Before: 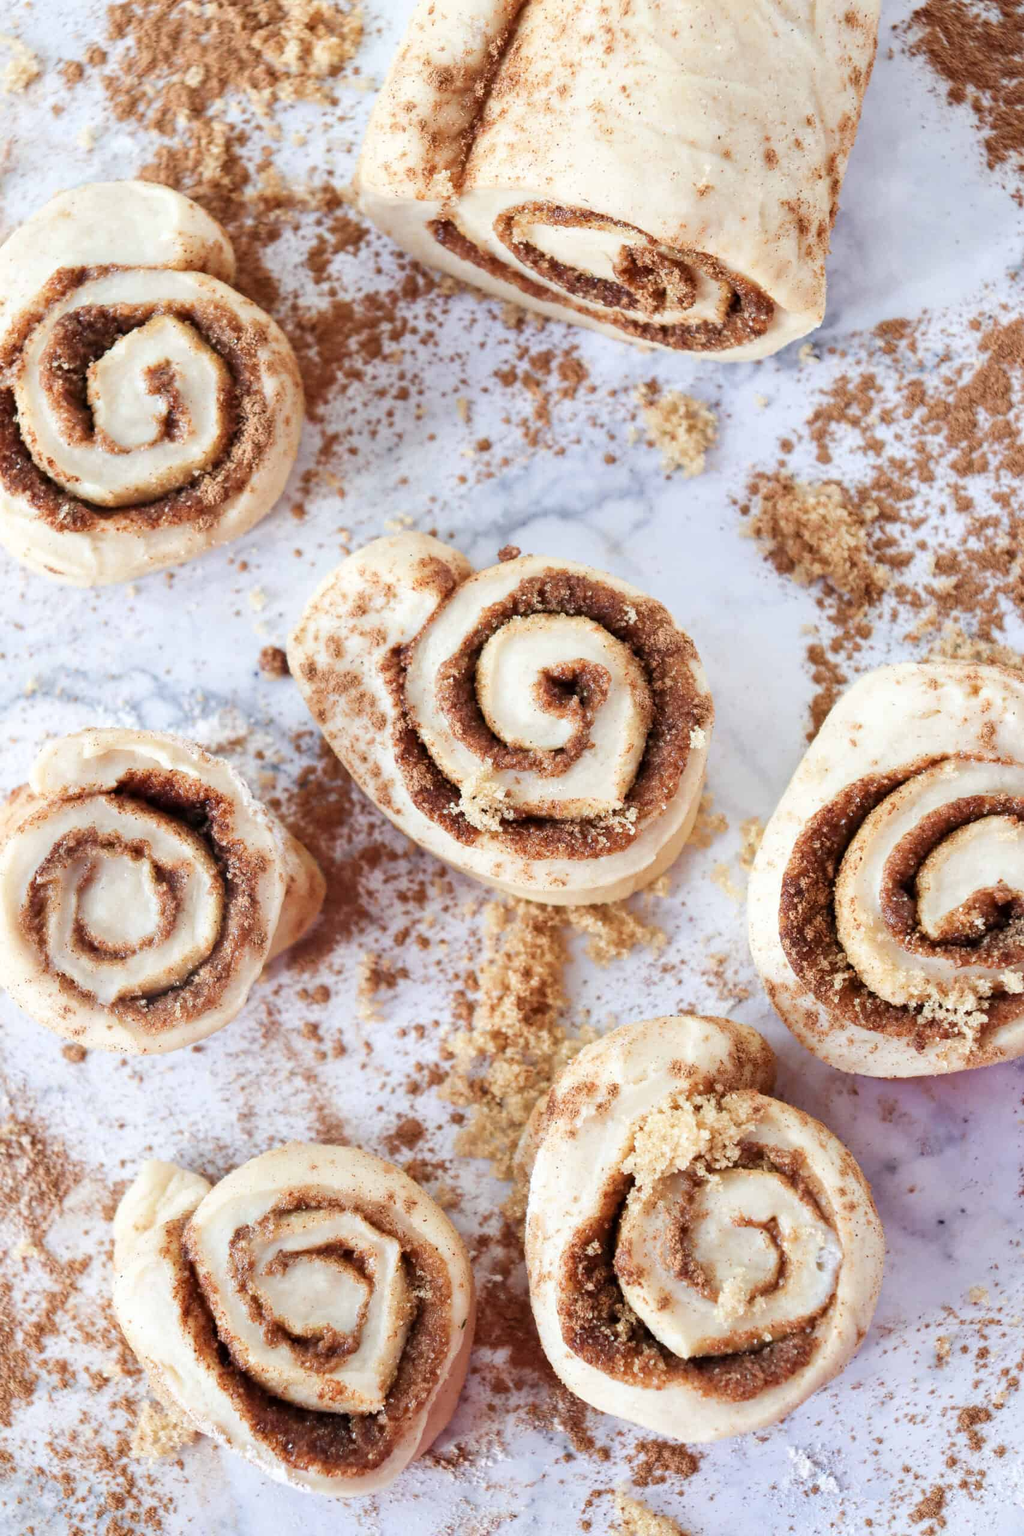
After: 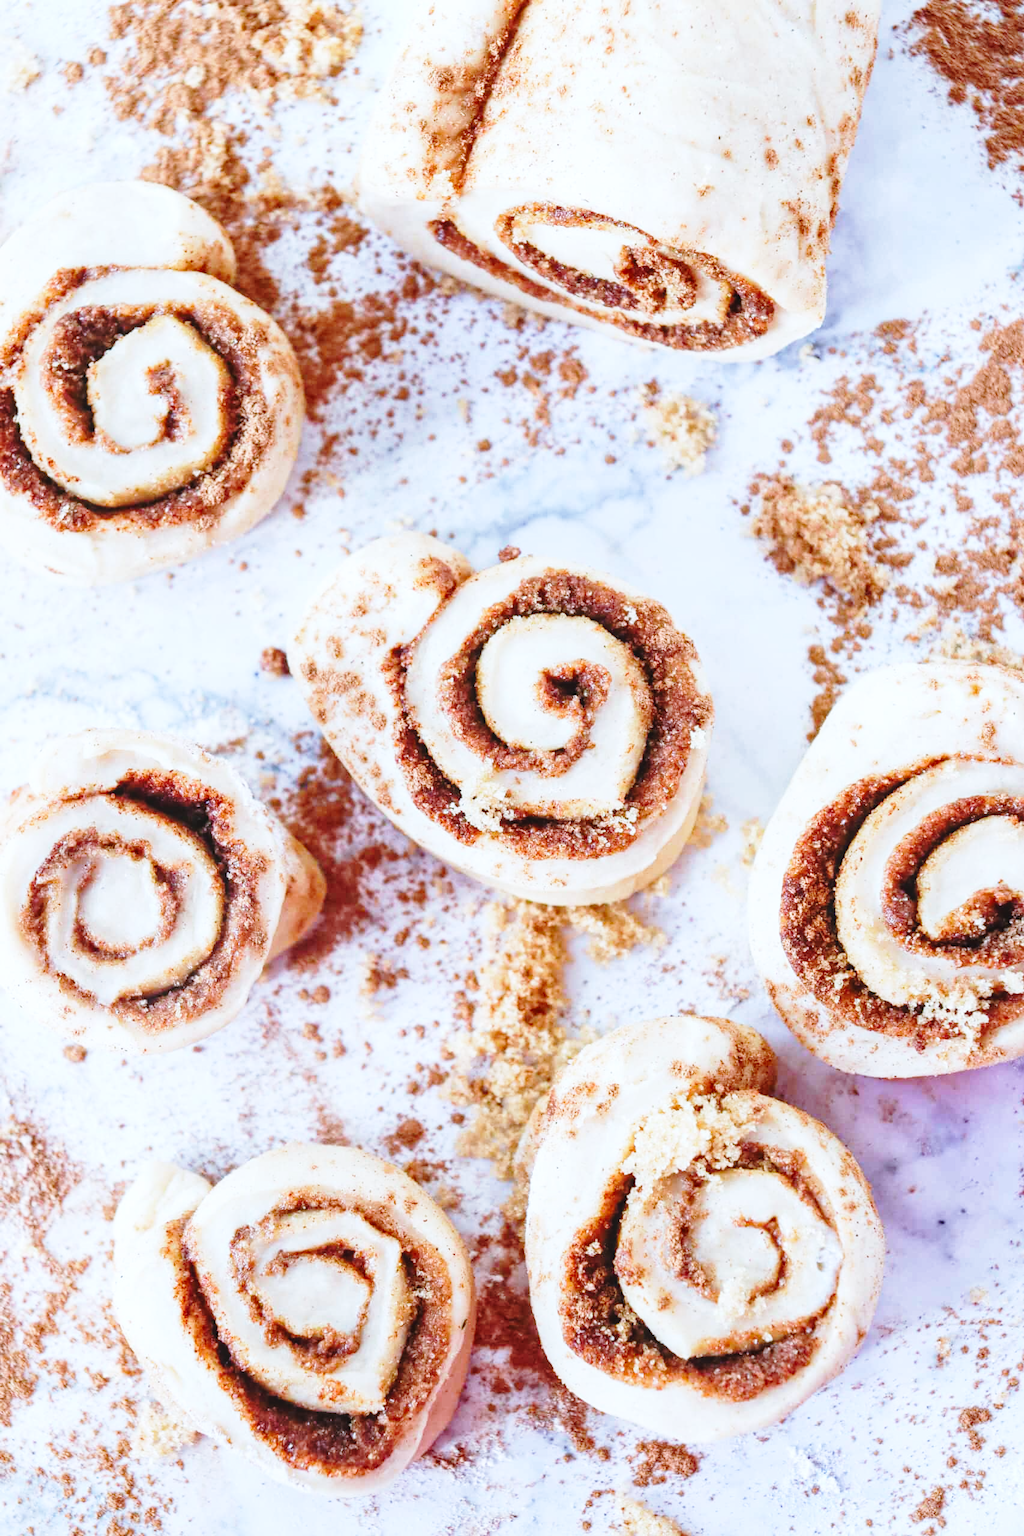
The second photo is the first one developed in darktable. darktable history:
local contrast: detail 110%
white balance: red 0.926, green 1.003, blue 1.133
base curve: curves: ch0 [(0, 0) (0.028, 0.03) (0.121, 0.232) (0.46, 0.748) (0.859, 0.968) (1, 1)], preserve colors none
